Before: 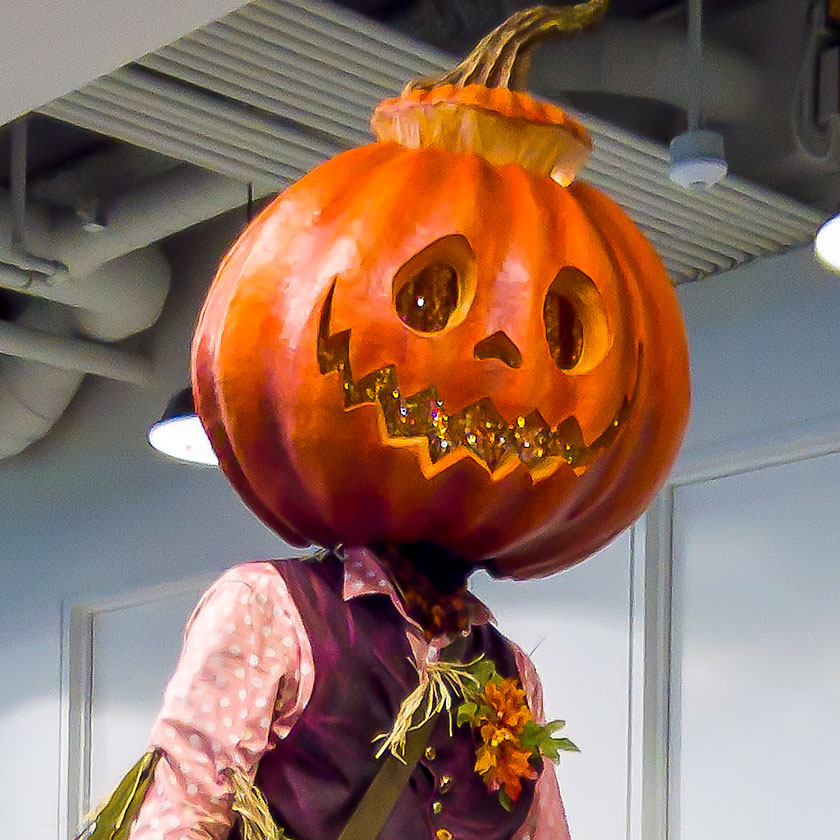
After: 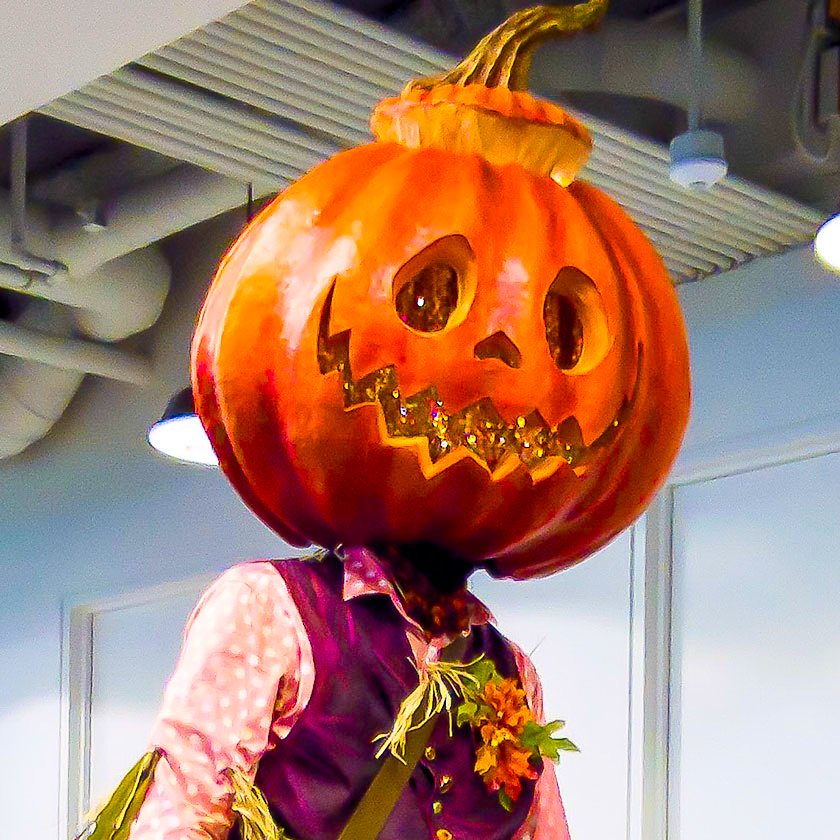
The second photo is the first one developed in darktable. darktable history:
contrast brightness saturation: contrast 0.2, brightness 0.16, saturation 0.22
color balance rgb: perceptual saturation grading › global saturation 35%, perceptual saturation grading › highlights -30%, perceptual saturation grading › shadows 35%, perceptual brilliance grading › global brilliance 3%, perceptual brilliance grading › highlights -3%, perceptual brilliance grading › shadows 3%
